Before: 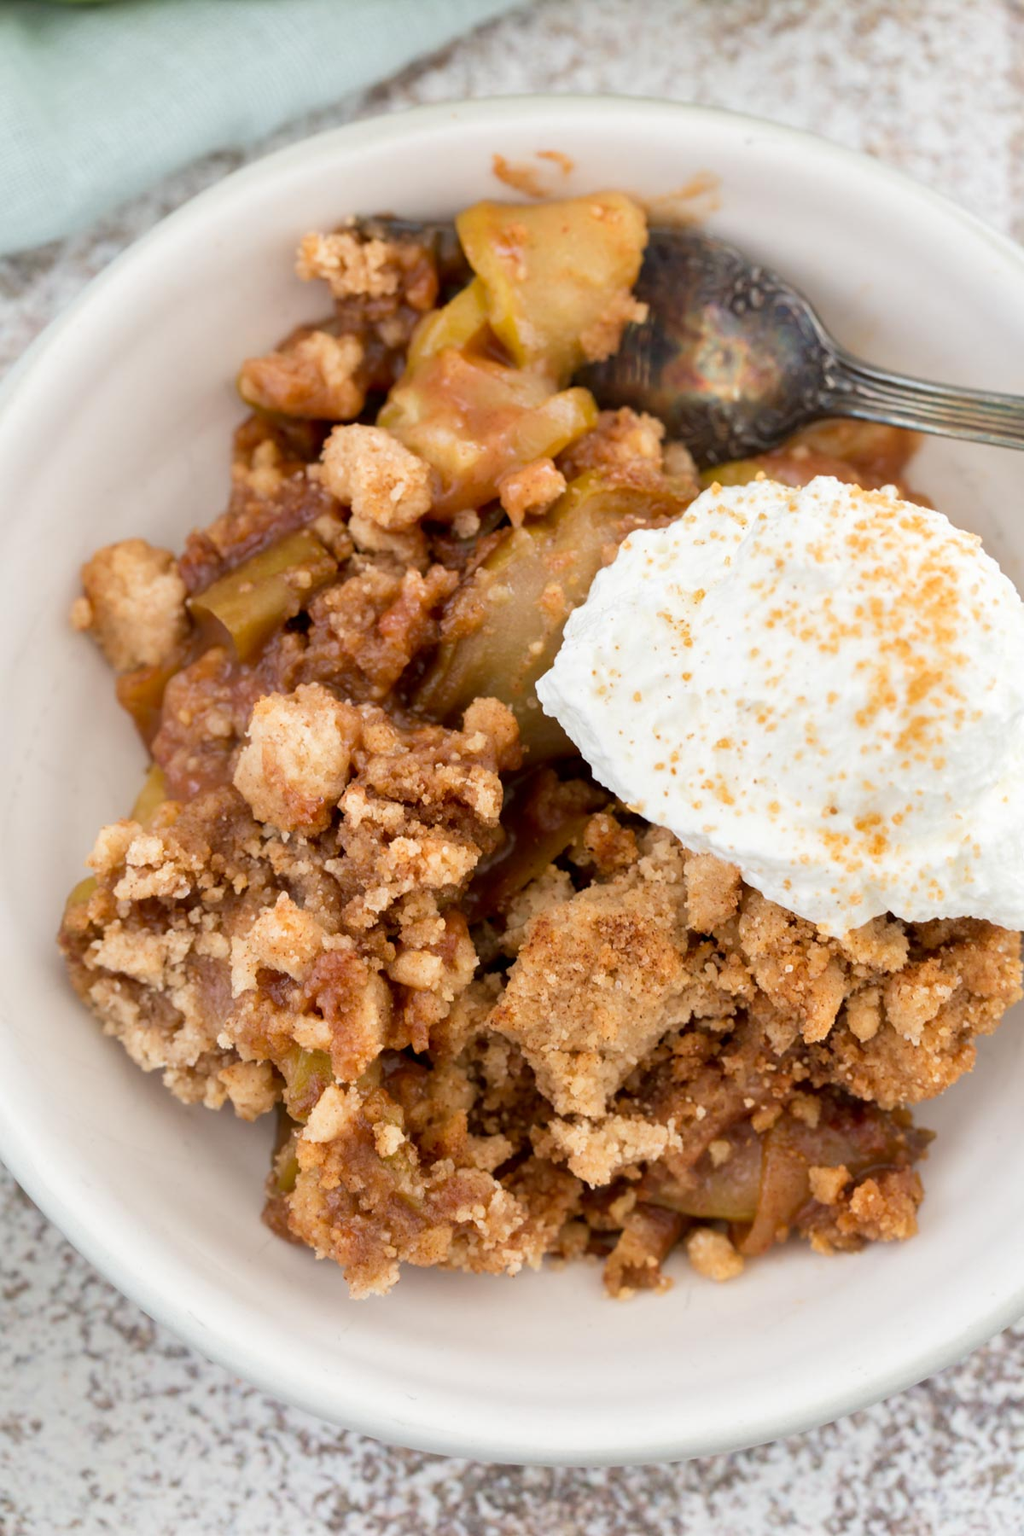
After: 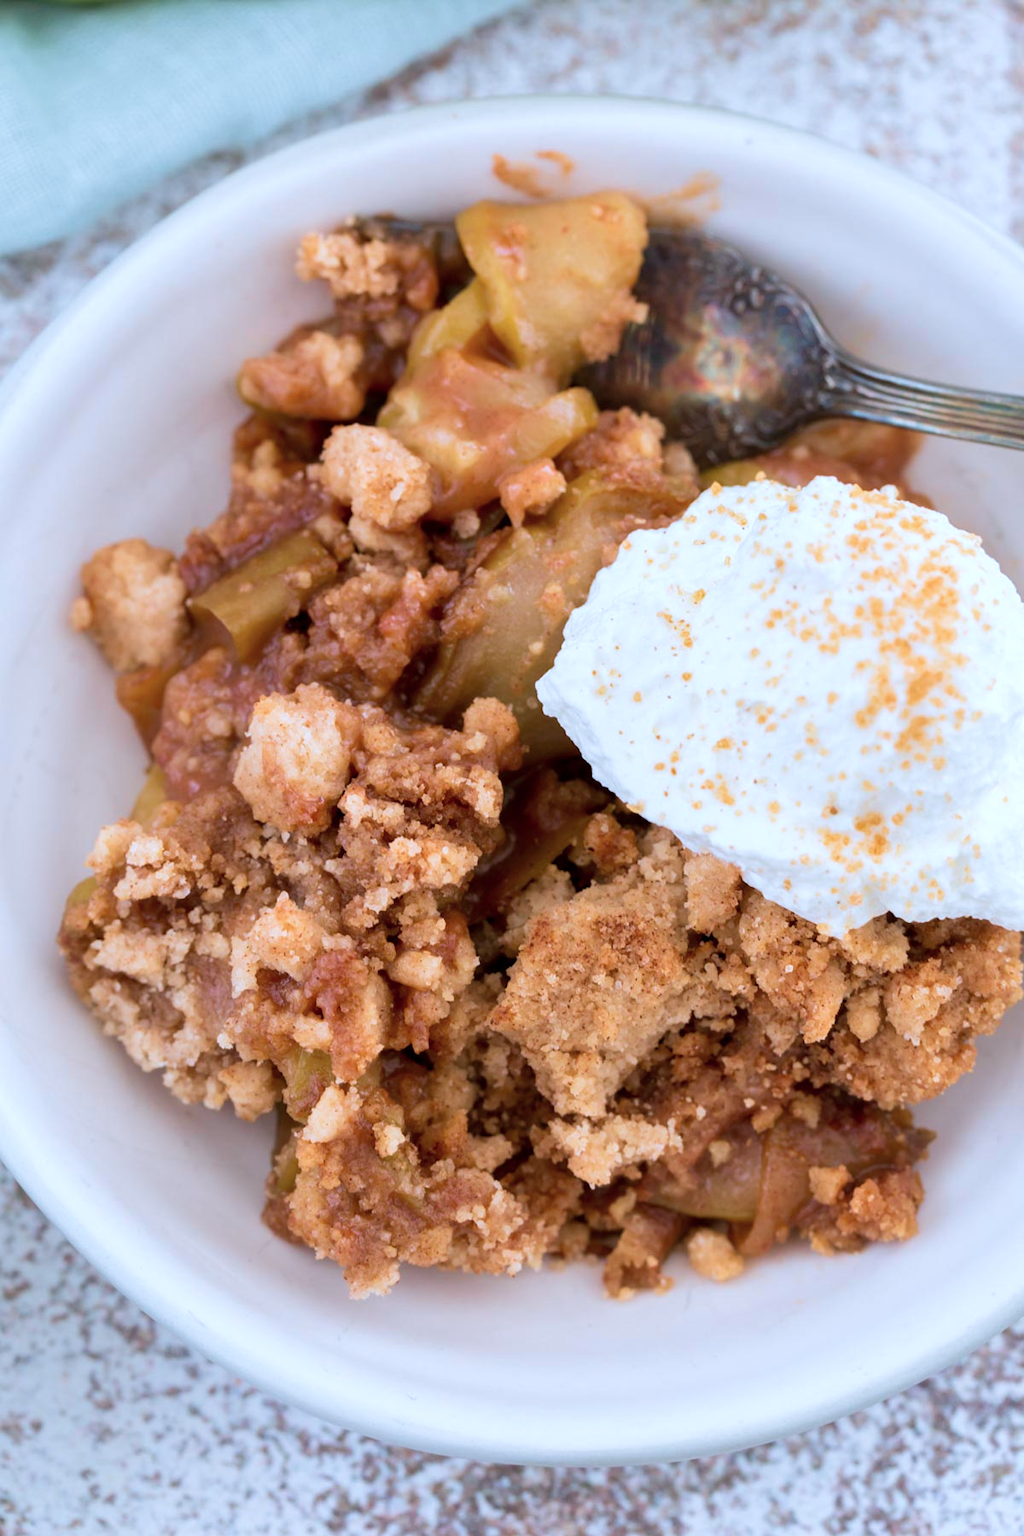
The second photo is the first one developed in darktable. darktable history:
velvia: on, module defaults
color correction: highlights a* -2.1, highlights b* -18.11
